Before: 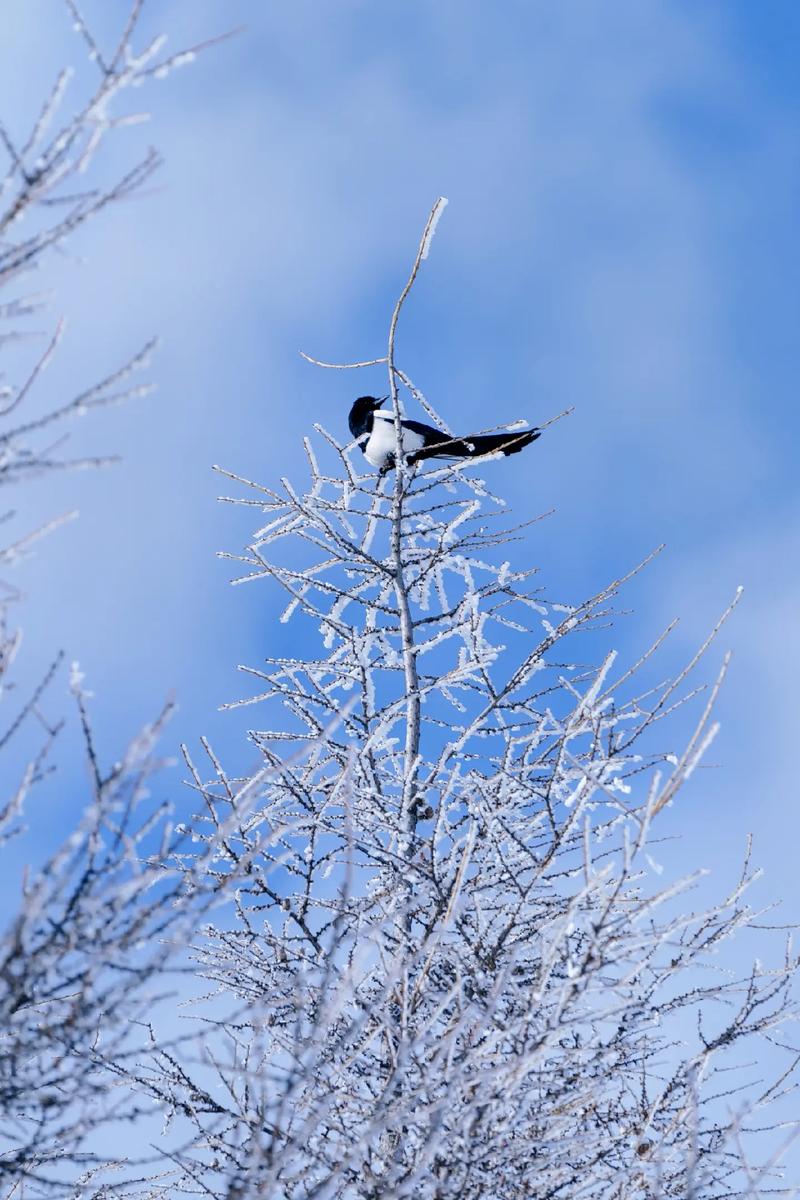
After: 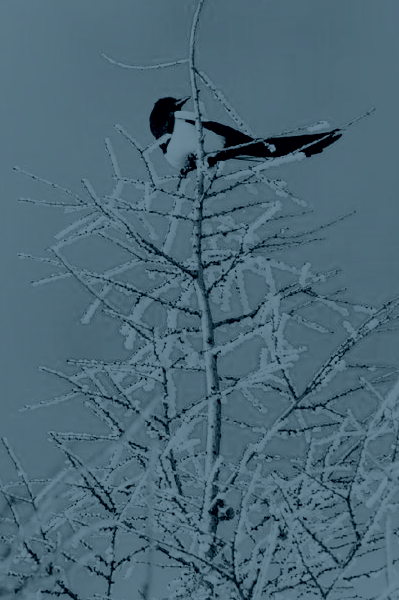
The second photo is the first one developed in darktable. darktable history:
crop: left 25%, top 25%, right 25%, bottom 25%
filmic rgb: black relative exposure -7.75 EV, white relative exposure 4.4 EV, threshold 3 EV, target black luminance 0%, hardness 3.76, latitude 50.51%, contrast 1.074, highlights saturation mix 10%, shadows ↔ highlights balance -0.22%, color science v4 (2020), enable highlight reconstruction true
exposure: black level correction 0.001, exposure 1.05 EV, compensate exposure bias true, compensate highlight preservation false
color balance: contrast 8.5%, output saturation 105%
colorize: hue 194.4°, saturation 29%, source mix 61.75%, lightness 3.98%, version 1
